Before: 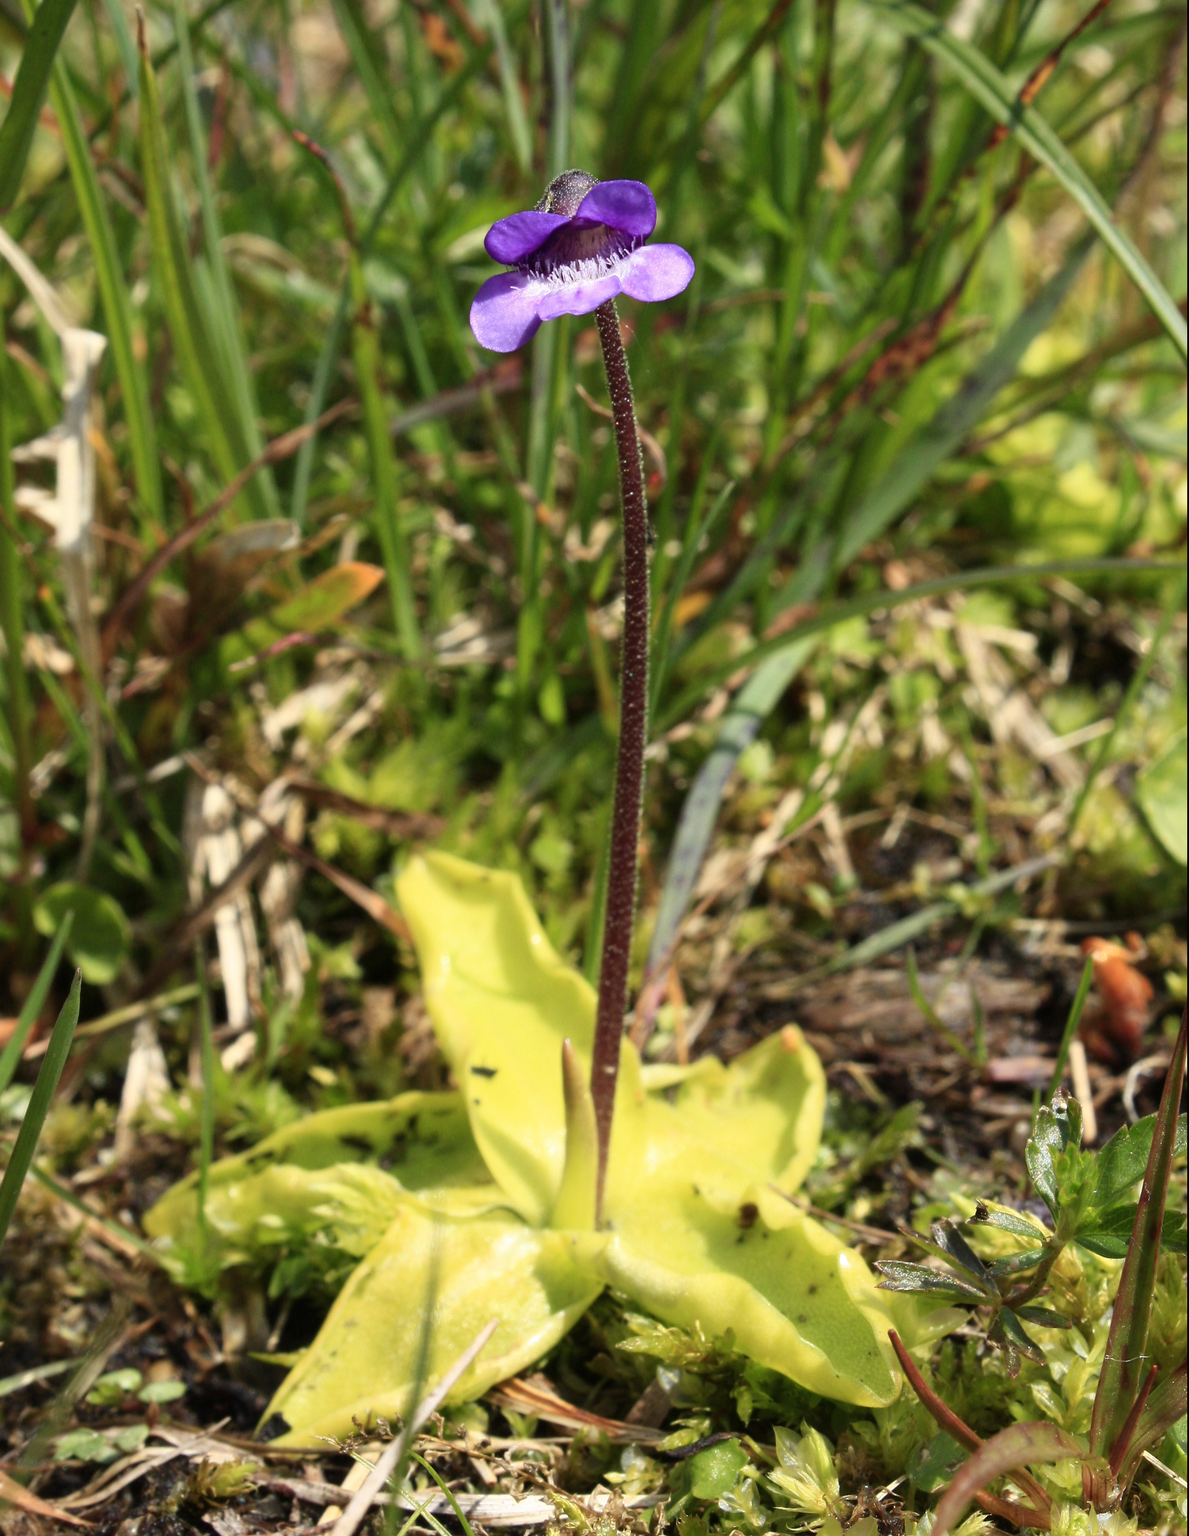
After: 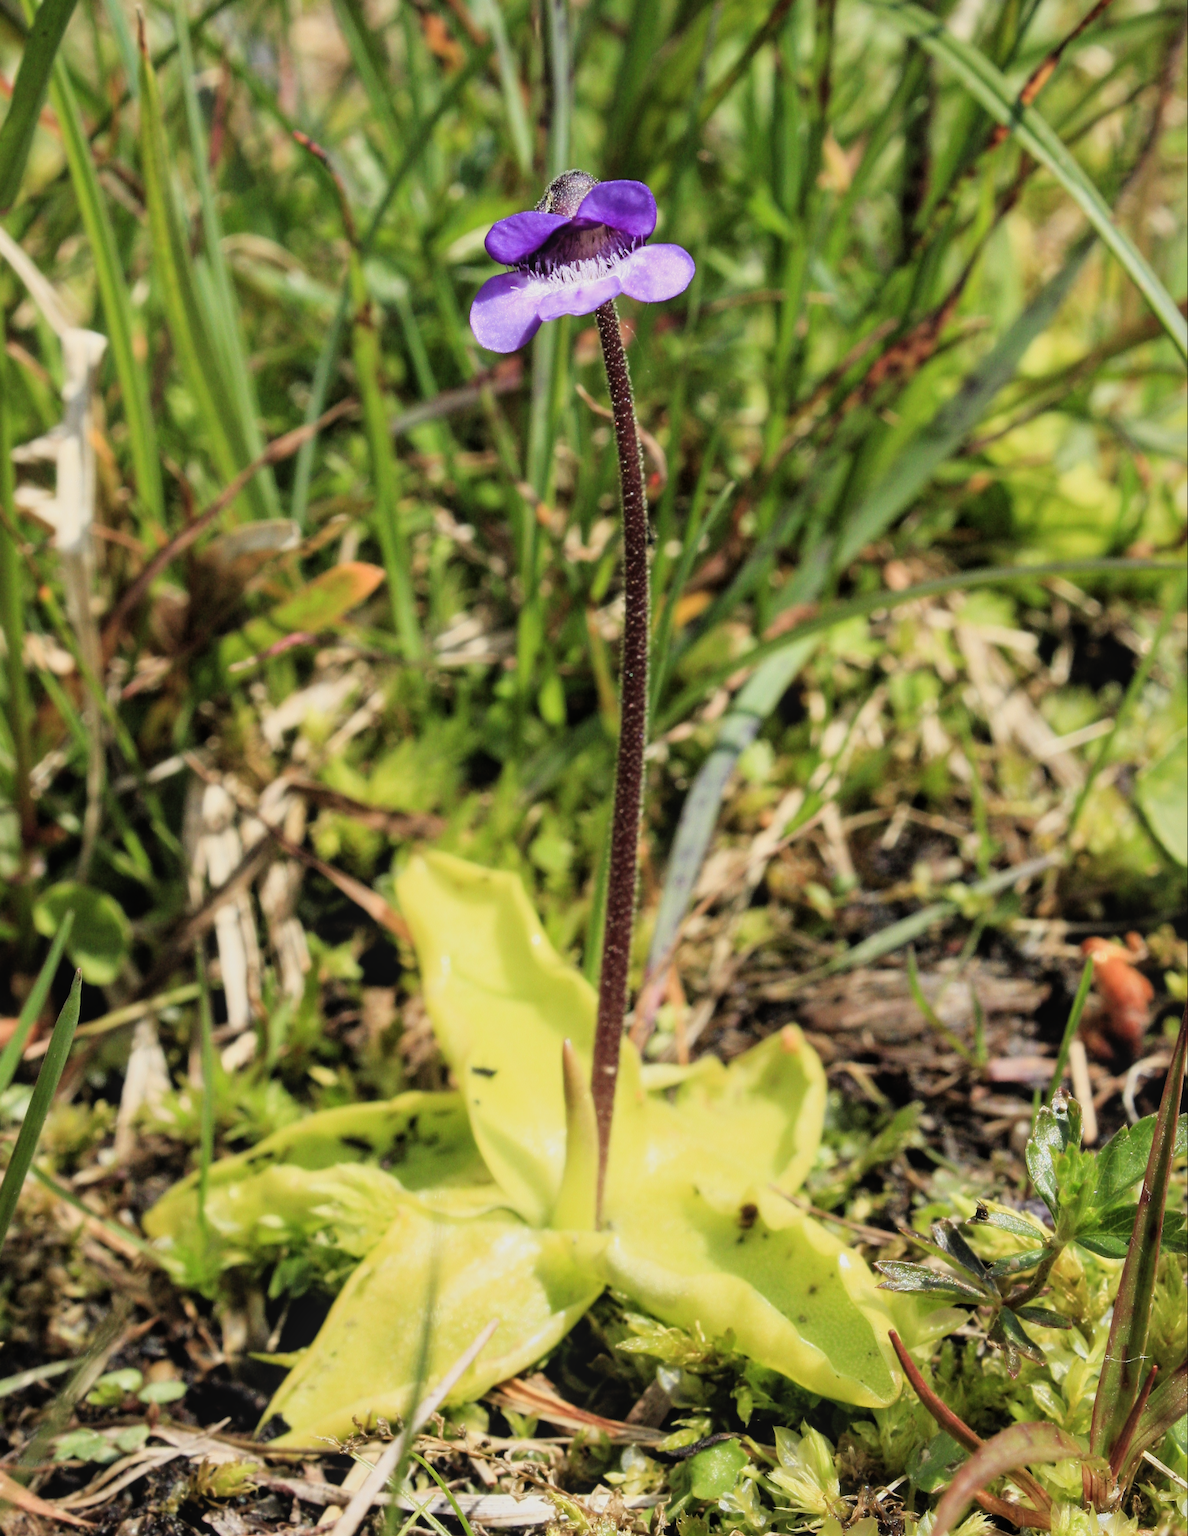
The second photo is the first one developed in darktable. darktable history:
exposure: black level correction -0.002, exposure 0.54 EV, compensate highlight preservation false
filmic rgb: black relative exposure -5 EV, hardness 2.88, contrast 1.1
local contrast: detail 110%
